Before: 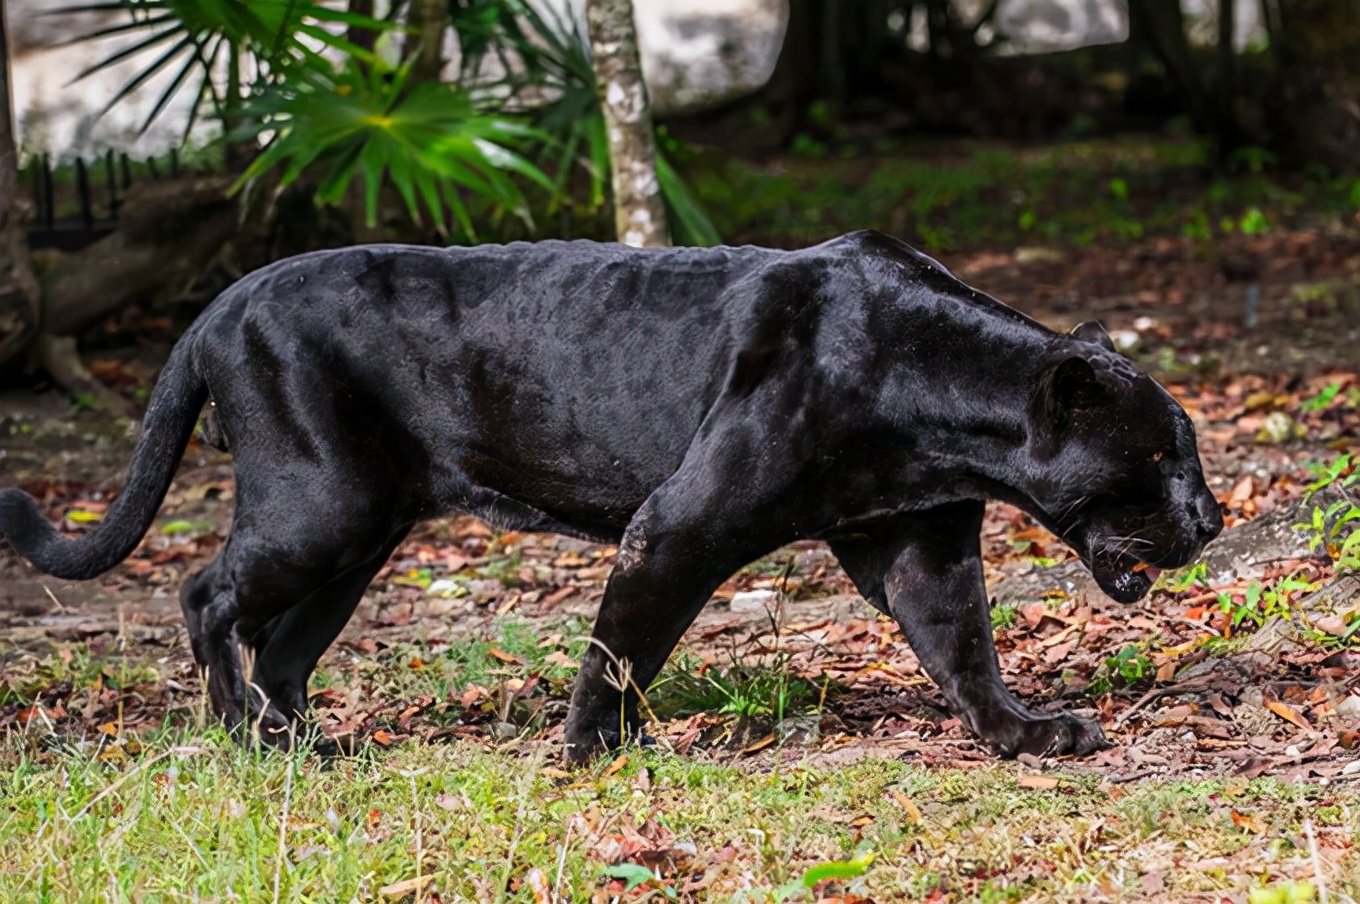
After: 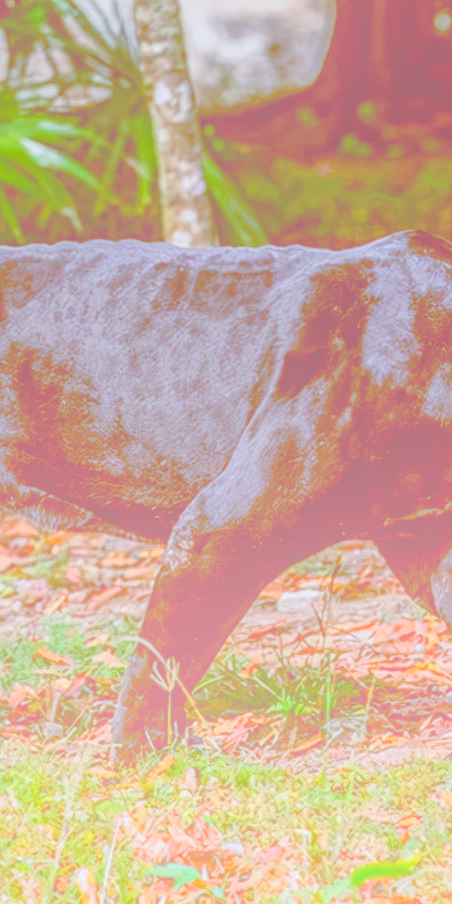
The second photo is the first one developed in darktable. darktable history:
bloom: size 70%, threshold 25%, strength 70%
crop: left 33.36%, right 33.36%
local contrast: highlights 66%, shadows 33%, detail 166%, midtone range 0.2
shadows and highlights: on, module defaults
exposure: exposure -0.21 EV, compensate highlight preservation false
color balance: lift [1, 1.015, 1.004, 0.985], gamma [1, 0.958, 0.971, 1.042], gain [1, 0.956, 0.977, 1.044]
